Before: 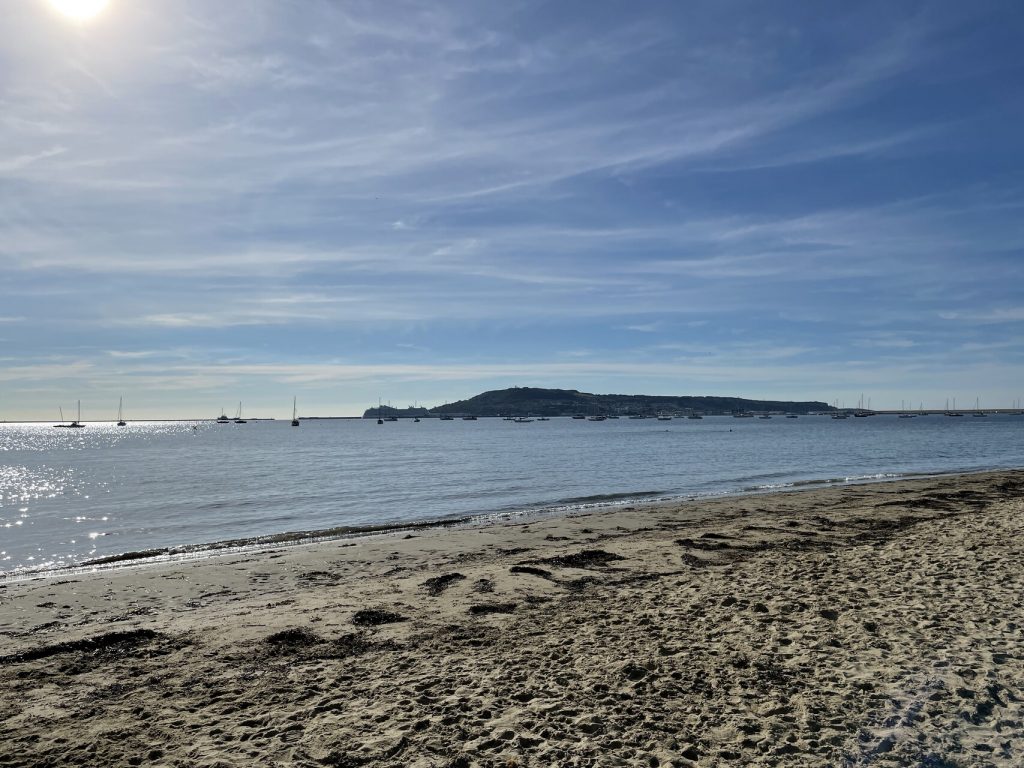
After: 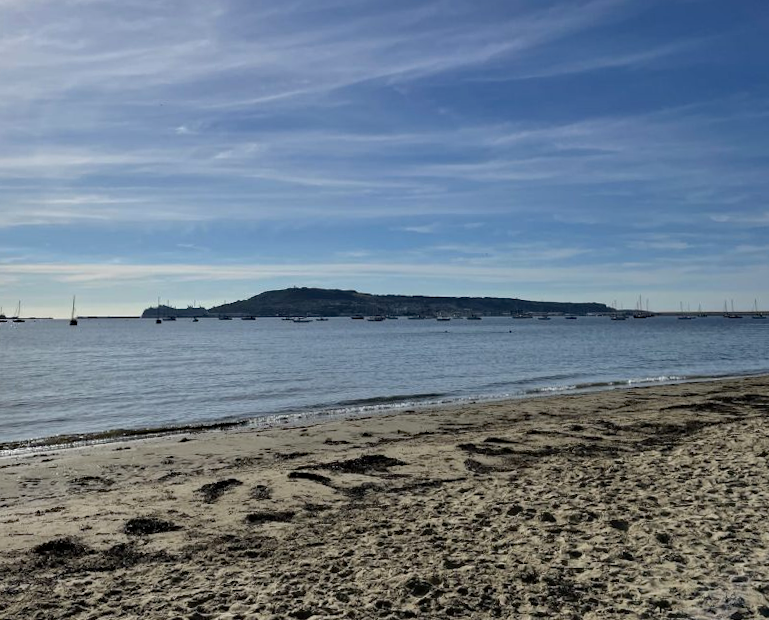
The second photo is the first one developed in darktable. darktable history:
crop: left 19.159%, top 9.58%, bottom 9.58%
haze removal: compatibility mode true, adaptive false
rotate and perspective: rotation 0.215°, lens shift (vertical) -0.139, crop left 0.069, crop right 0.939, crop top 0.002, crop bottom 0.996
